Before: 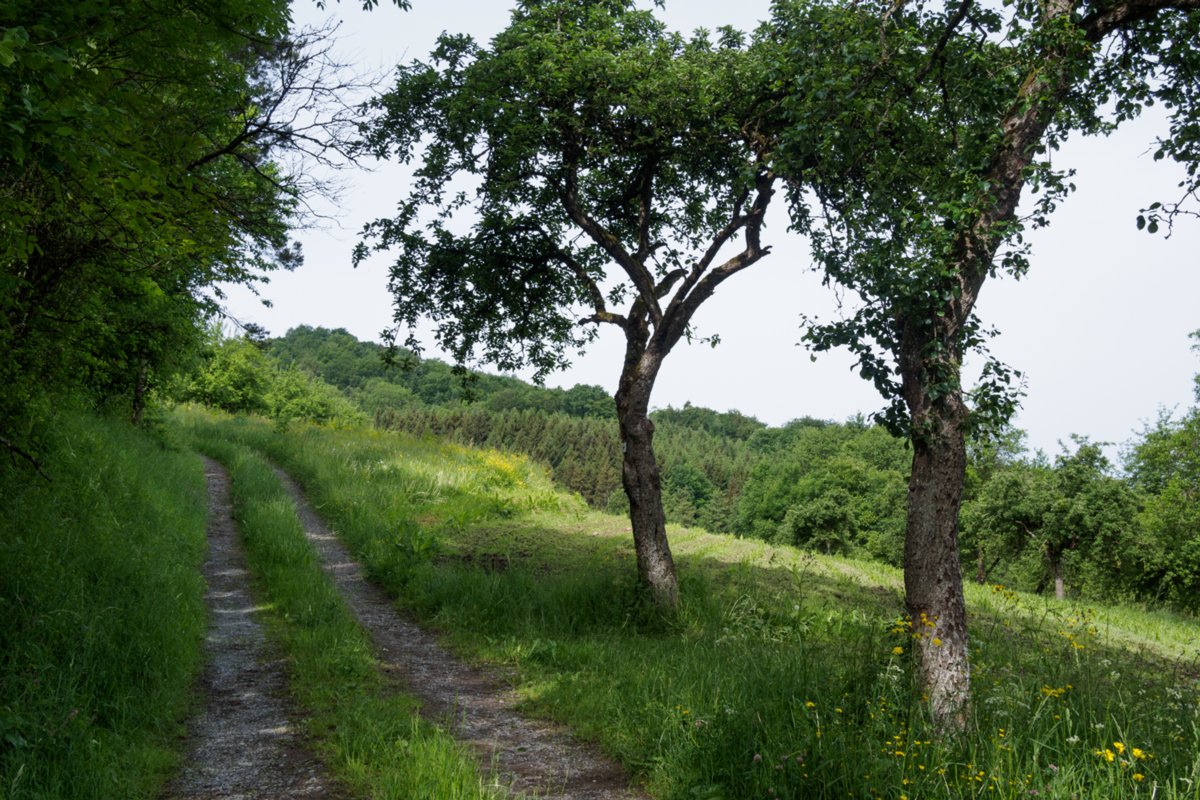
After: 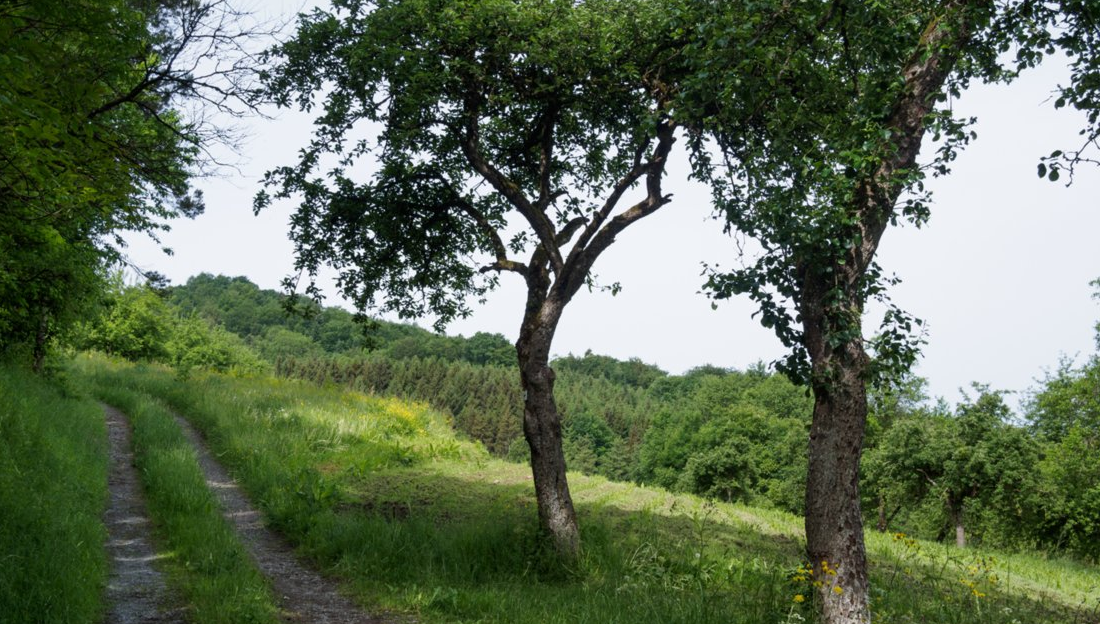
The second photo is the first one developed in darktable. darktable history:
crop: left 8.298%, top 6.614%, bottom 15.275%
